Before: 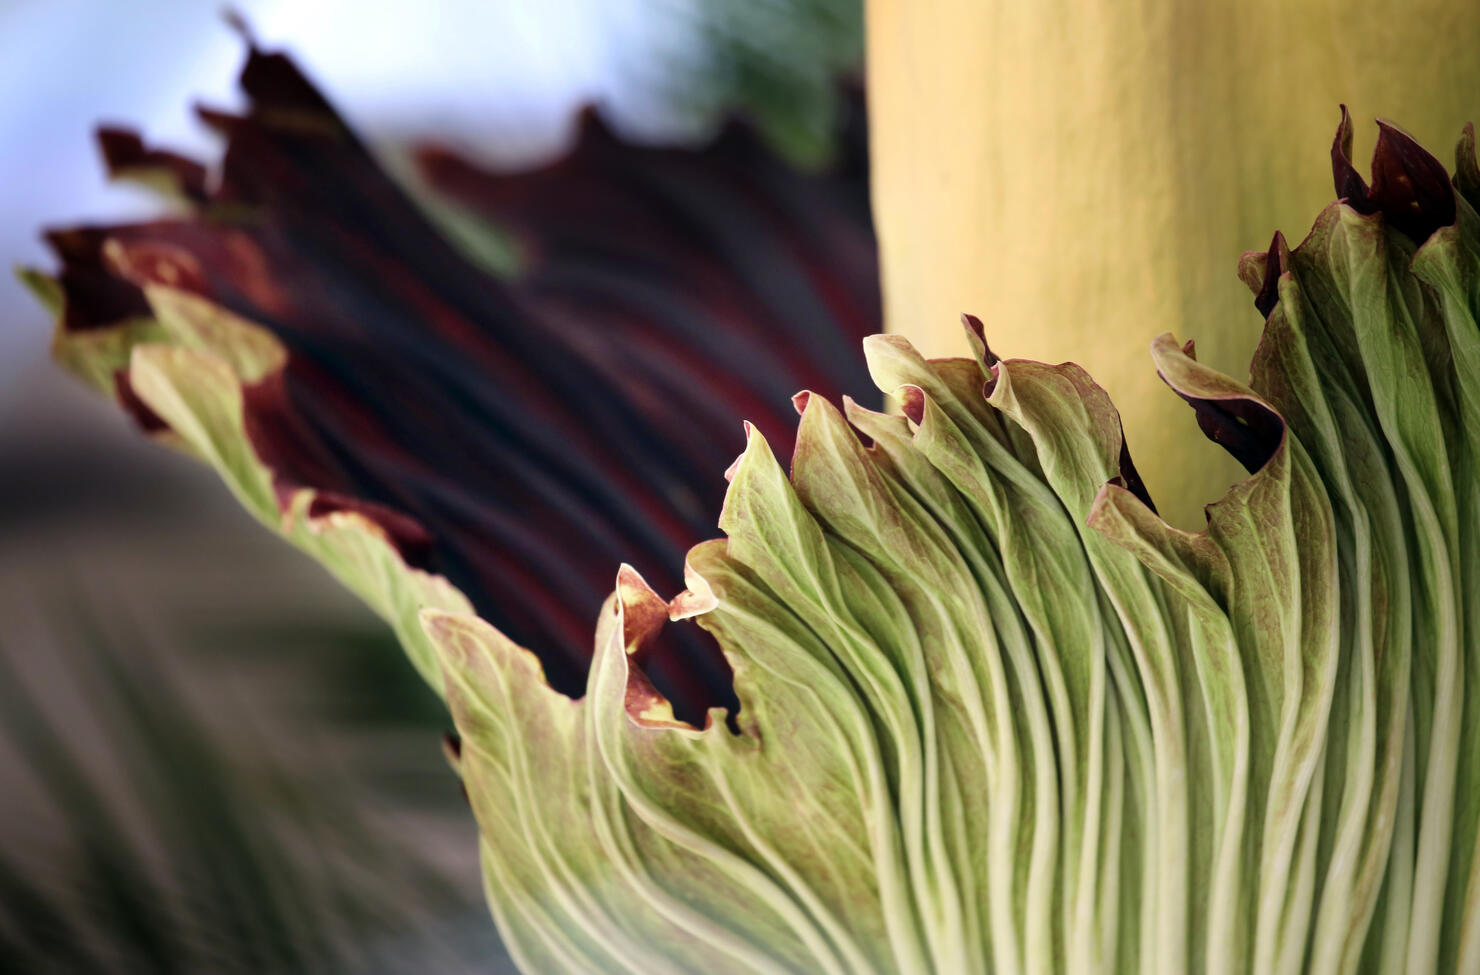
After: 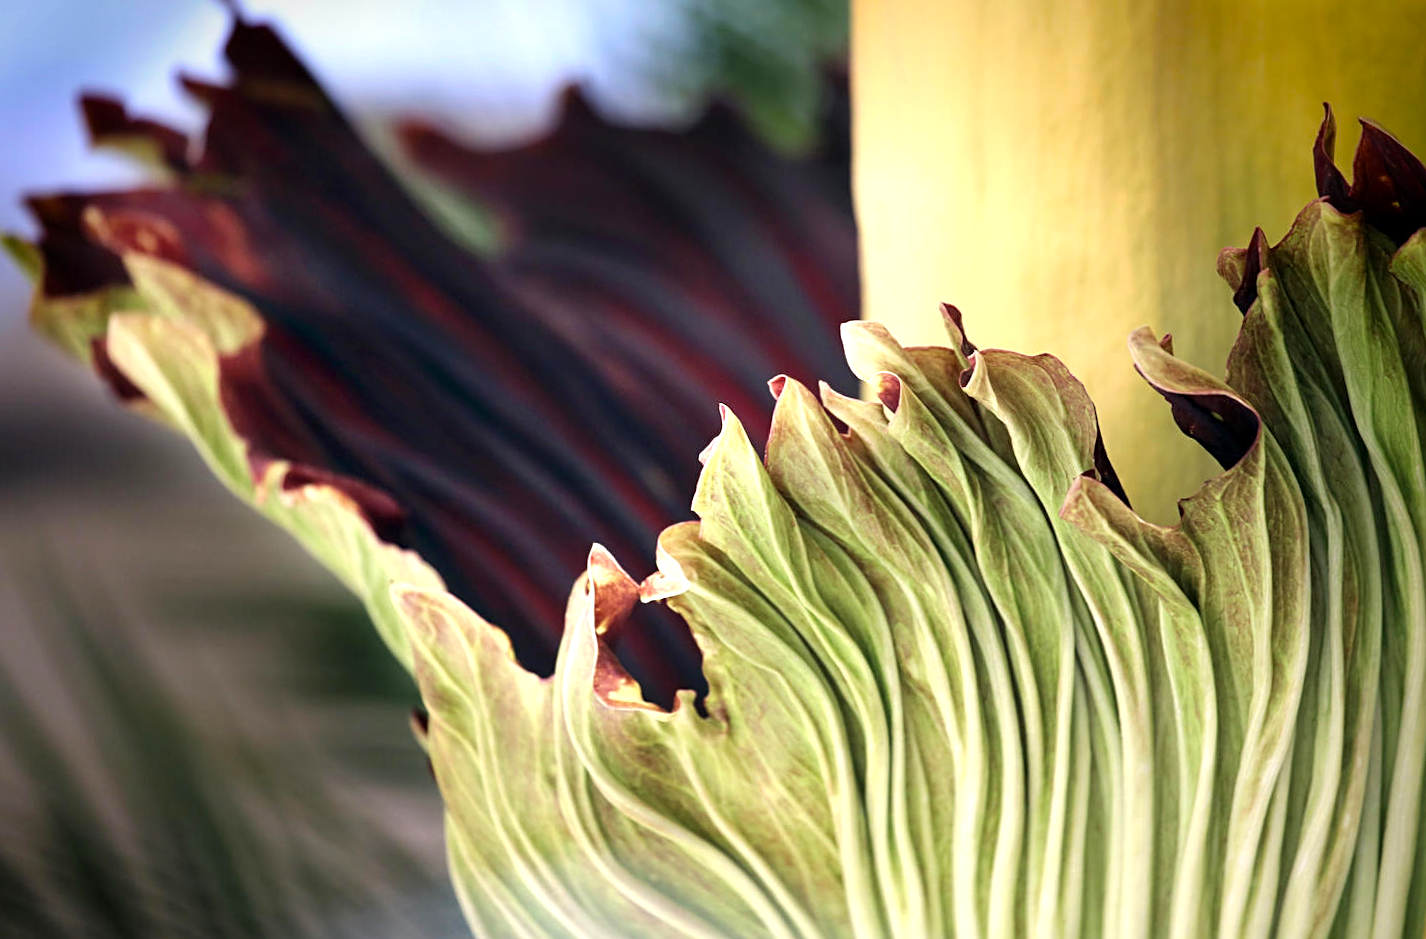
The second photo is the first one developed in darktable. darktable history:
crop and rotate: angle -1.44°
sharpen: radius 2.529, amount 0.331
vignetting: fall-off start 100.49%, saturation 0.375, center (-0.024, 0.403), width/height ratio 1.311
tone equalizer: edges refinement/feathering 500, mask exposure compensation -1.57 EV, preserve details no
exposure: exposure 0.606 EV, compensate highlight preservation false
